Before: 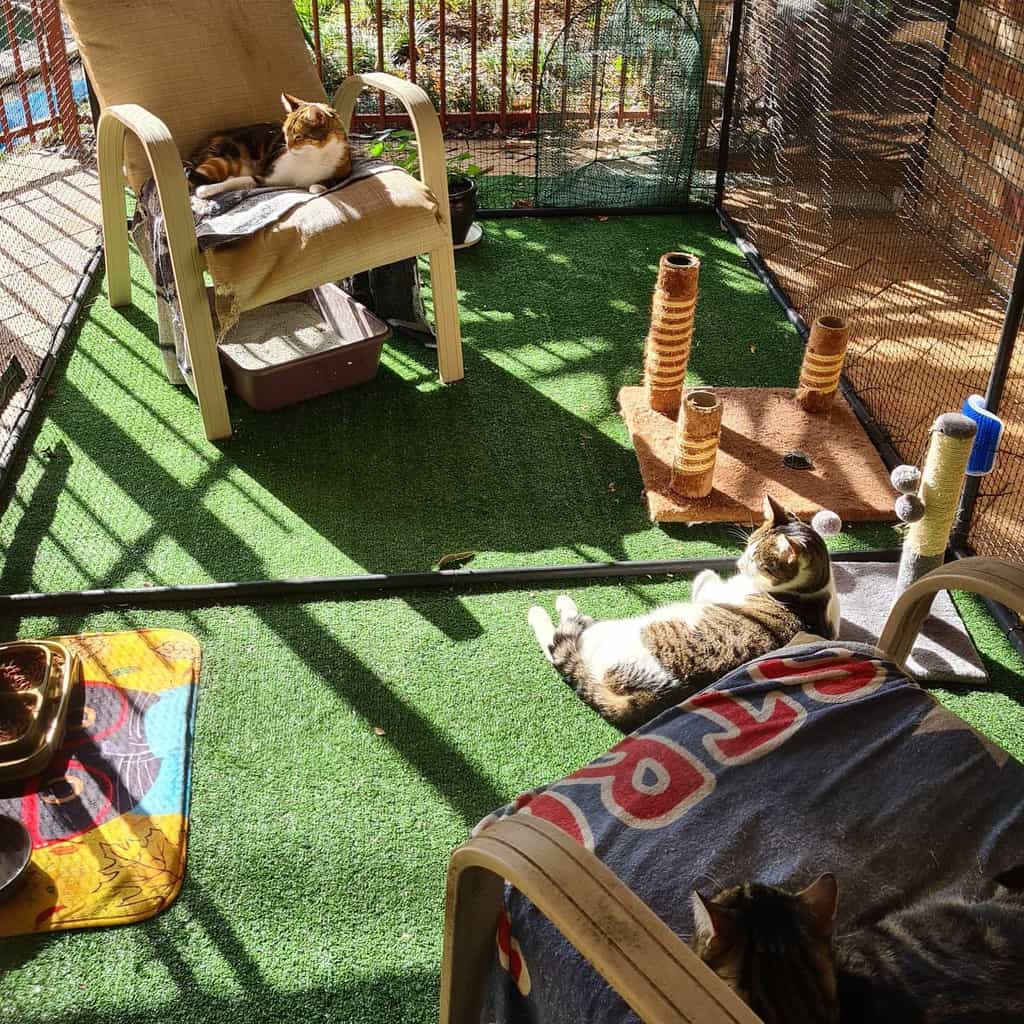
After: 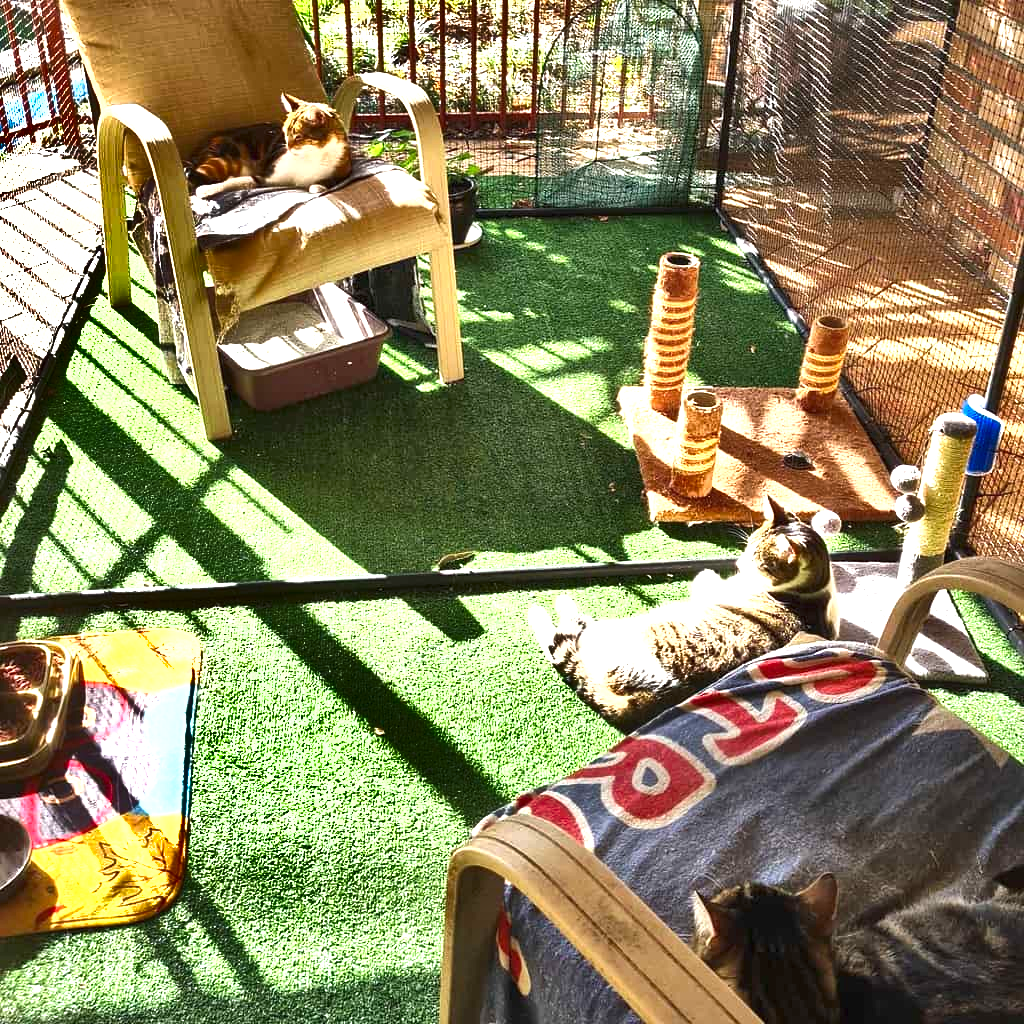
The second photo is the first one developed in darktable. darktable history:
exposure: black level correction 0, exposure 1.379 EV, compensate exposure bias true, compensate highlight preservation false
shadows and highlights: shadows 24.5, highlights -78.15, soften with gaussian
